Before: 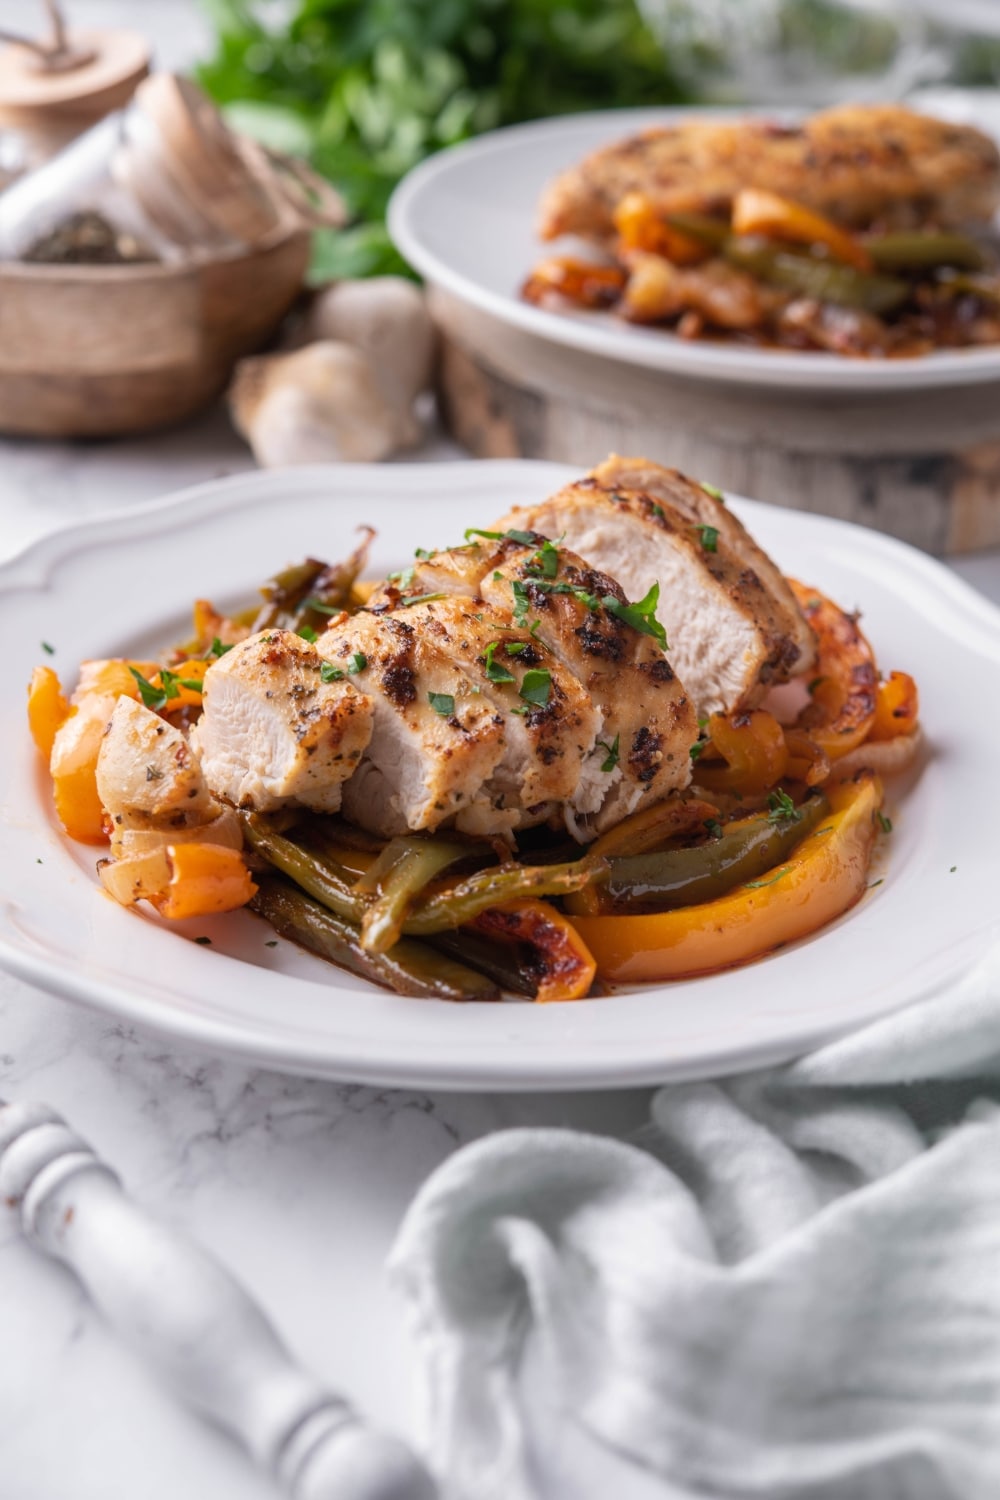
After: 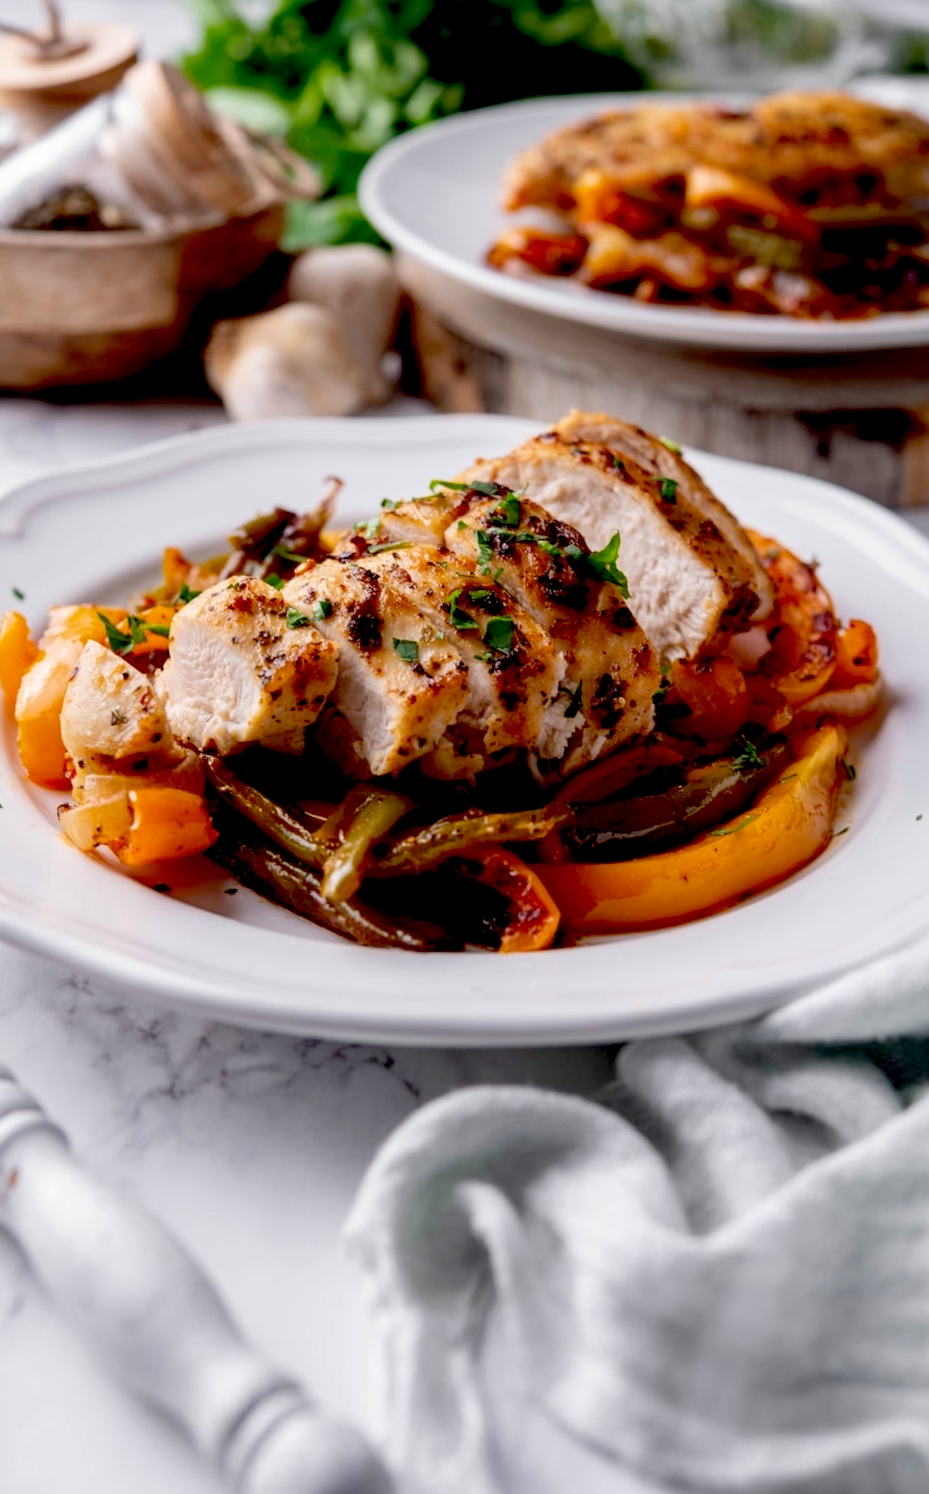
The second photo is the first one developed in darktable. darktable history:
exposure: black level correction 0.056, compensate highlight preservation false
rotate and perspective: rotation 0.215°, lens shift (vertical) -0.139, crop left 0.069, crop right 0.939, crop top 0.002, crop bottom 0.996
